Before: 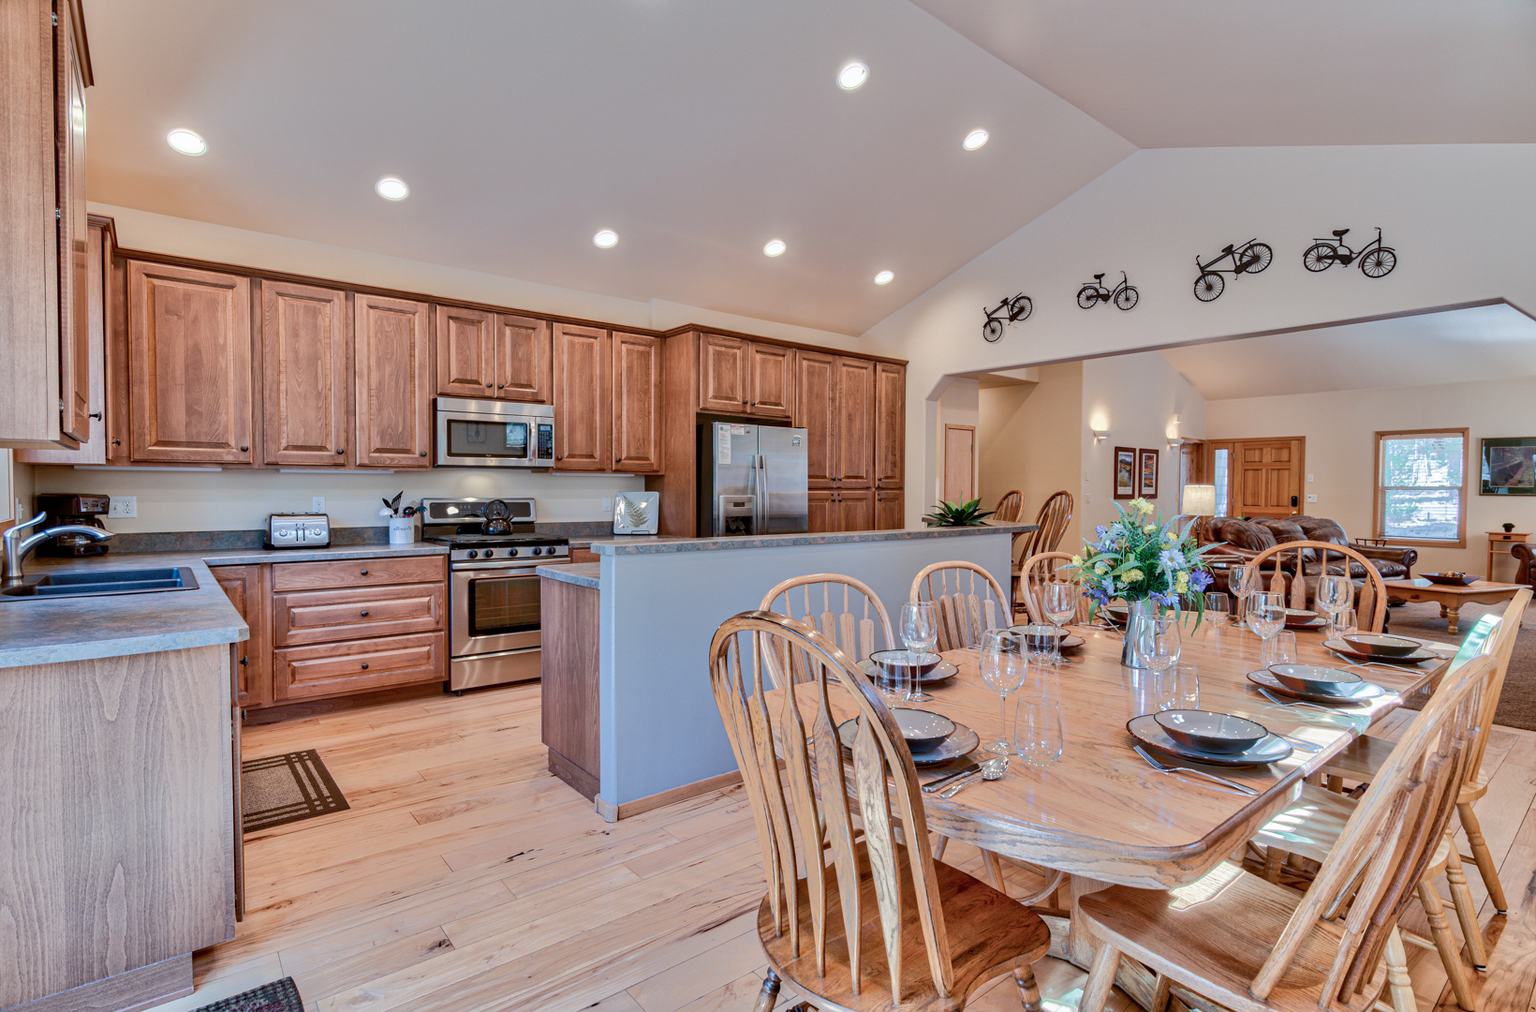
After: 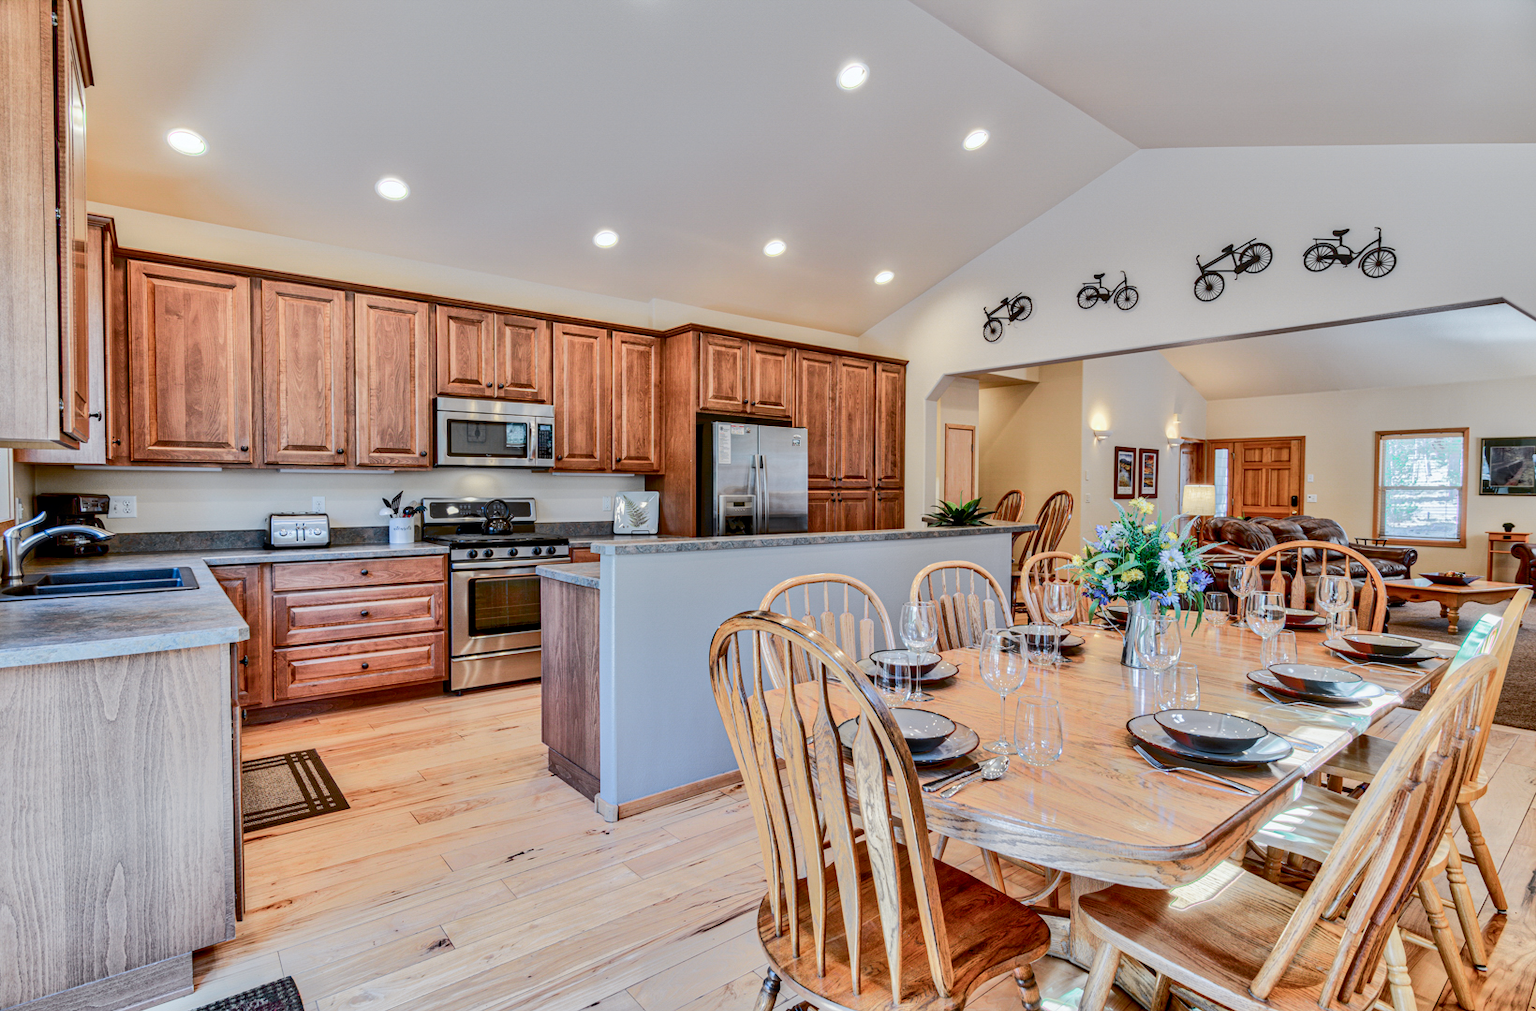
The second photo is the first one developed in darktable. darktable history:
local contrast: on, module defaults
tone curve: curves: ch0 [(0, 0.02) (0.063, 0.058) (0.262, 0.243) (0.447, 0.468) (0.544, 0.596) (0.805, 0.823) (1, 0.952)]; ch1 [(0, 0) (0.339, 0.31) (0.417, 0.401) (0.452, 0.455) (0.482, 0.483) (0.502, 0.499) (0.517, 0.506) (0.55, 0.542) (0.588, 0.604) (0.729, 0.782) (1, 1)]; ch2 [(0, 0) (0.346, 0.34) (0.431, 0.45) (0.485, 0.487) (0.5, 0.496) (0.527, 0.526) (0.56, 0.574) (0.613, 0.642) (0.679, 0.703) (1, 1)], color space Lab, independent channels, preserve colors none
